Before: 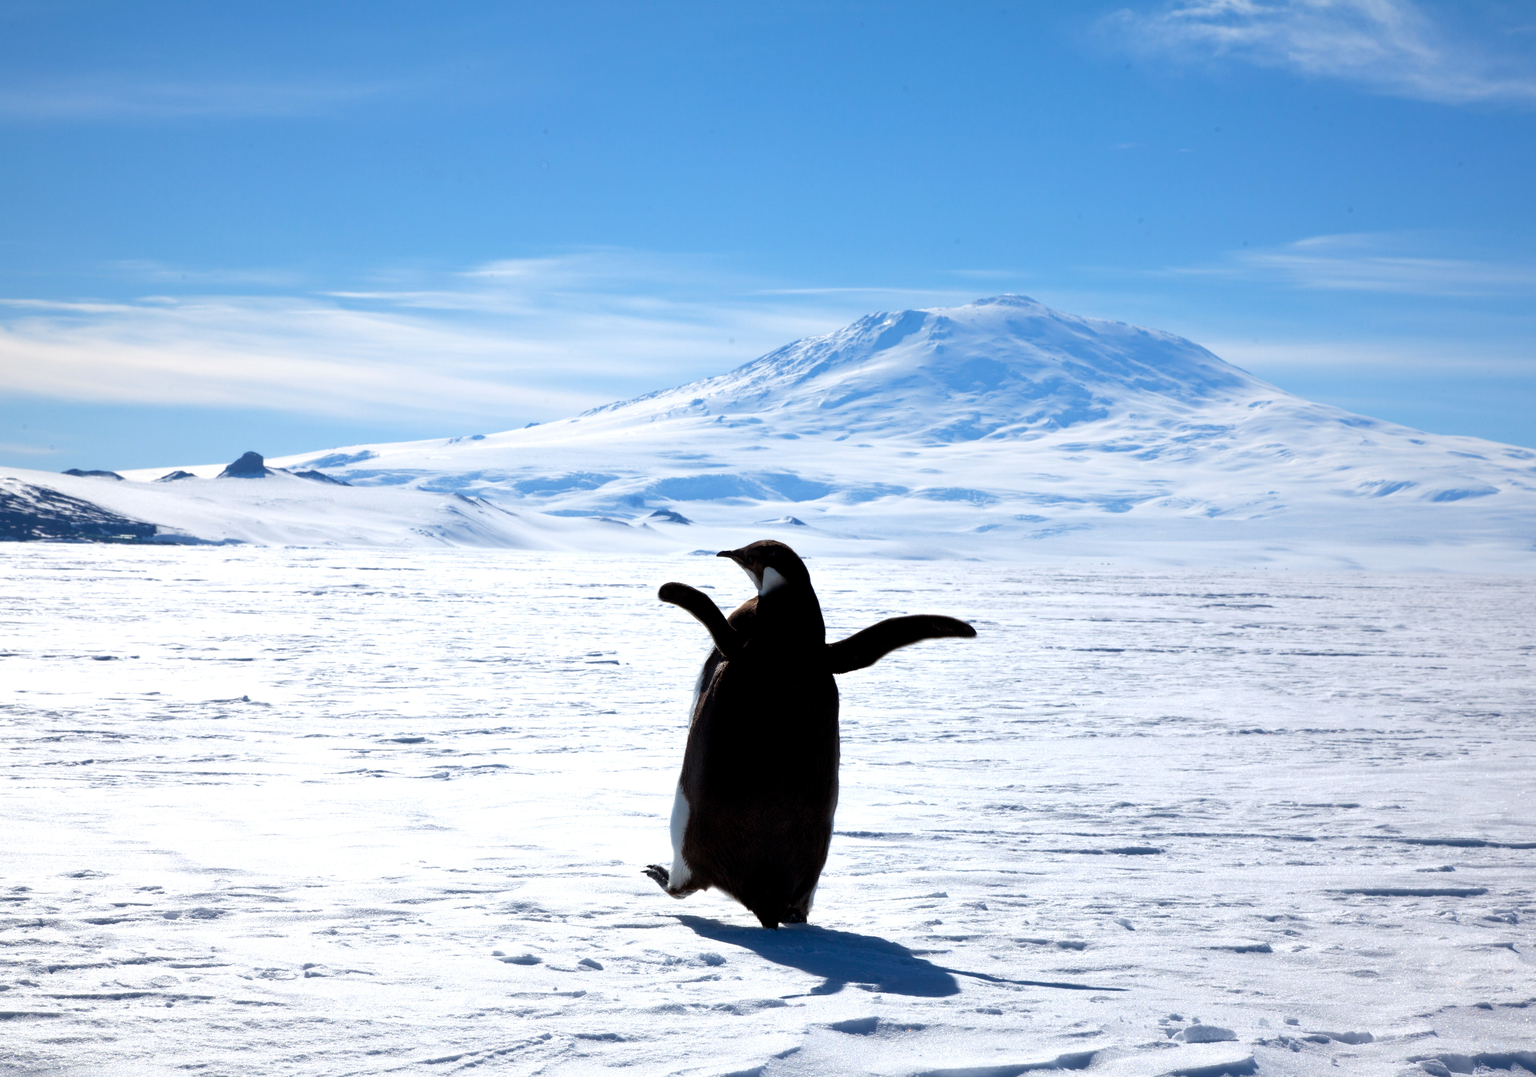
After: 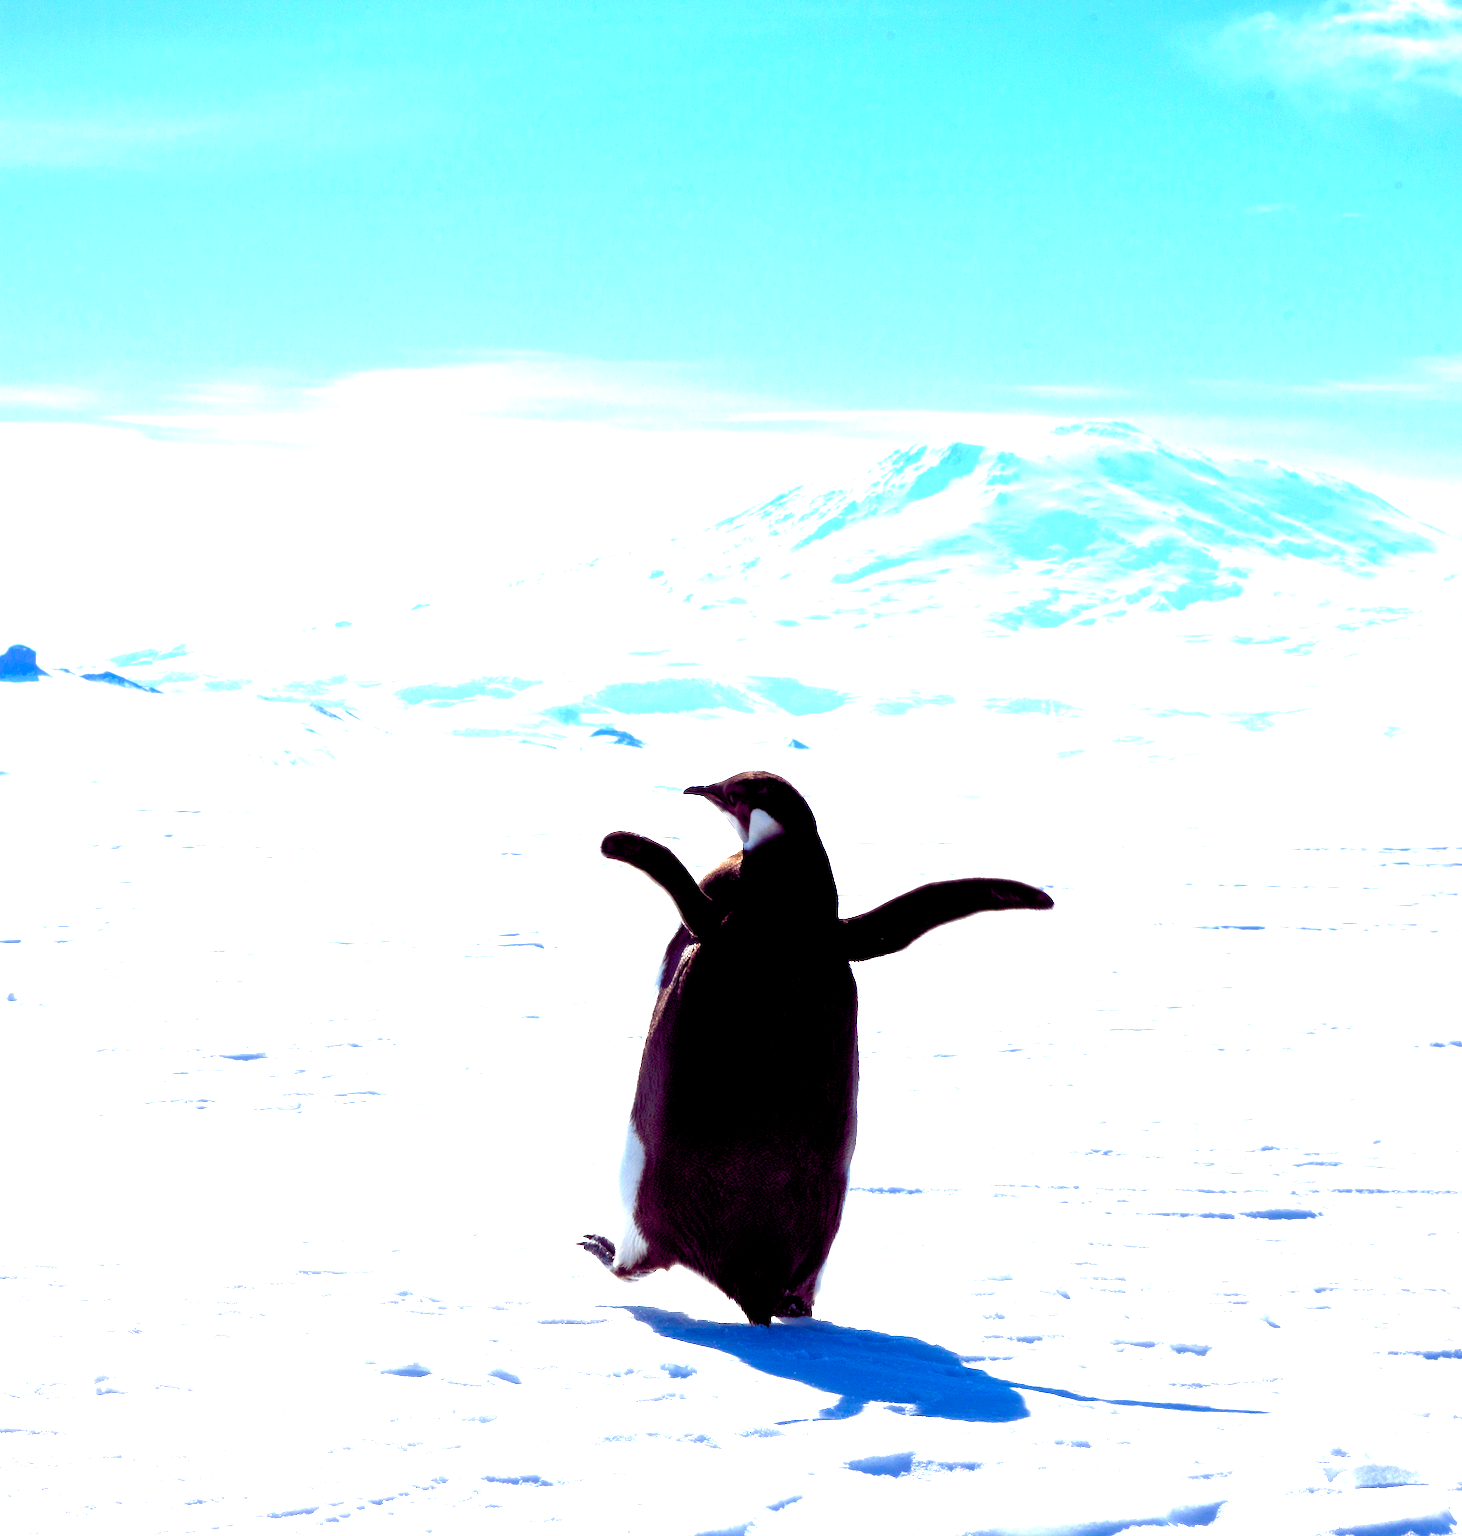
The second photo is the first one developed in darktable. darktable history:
crop and rotate: left 15.501%, right 17.783%
exposure: black level correction 0, exposure 1.377 EV, compensate highlight preservation false
color balance rgb: shadows lift › chroma 2.016%, shadows lift › hue 247.73°, global offset › chroma 0.28%, global offset › hue 319.42°, perceptual saturation grading › global saturation 27.964%, perceptual saturation grading › highlights -25.635%, perceptual saturation grading › mid-tones 25.265%, perceptual saturation grading › shadows 49.92%, perceptual brilliance grading › global brilliance 10.738%, global vibrance 15.053%
